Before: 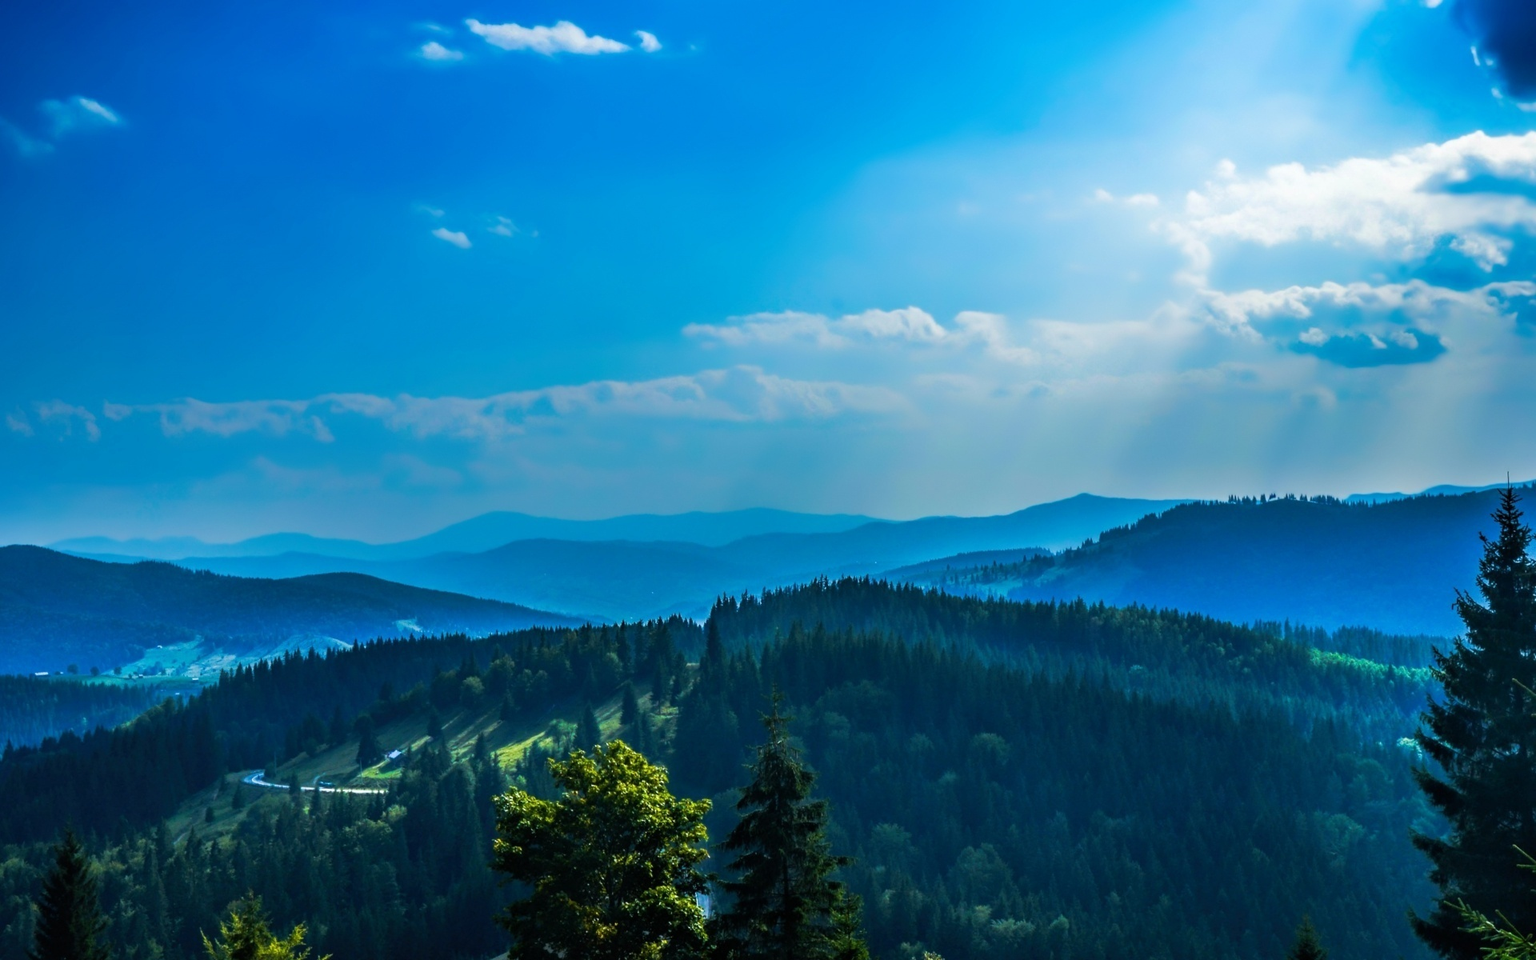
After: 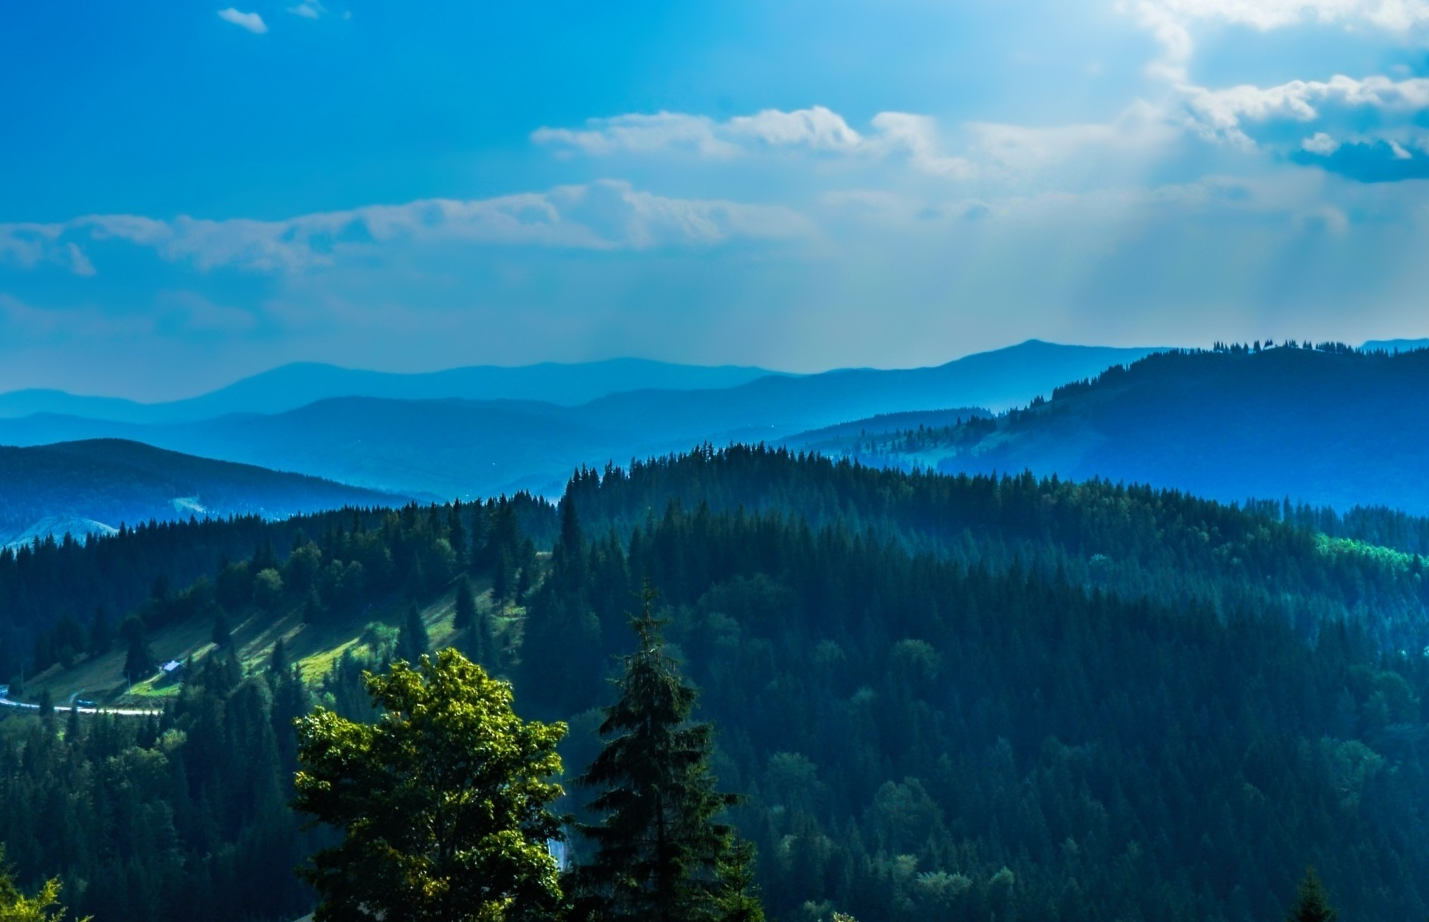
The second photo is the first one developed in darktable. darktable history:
crop: left 16.821%, top 23.123%, right 8.742%
